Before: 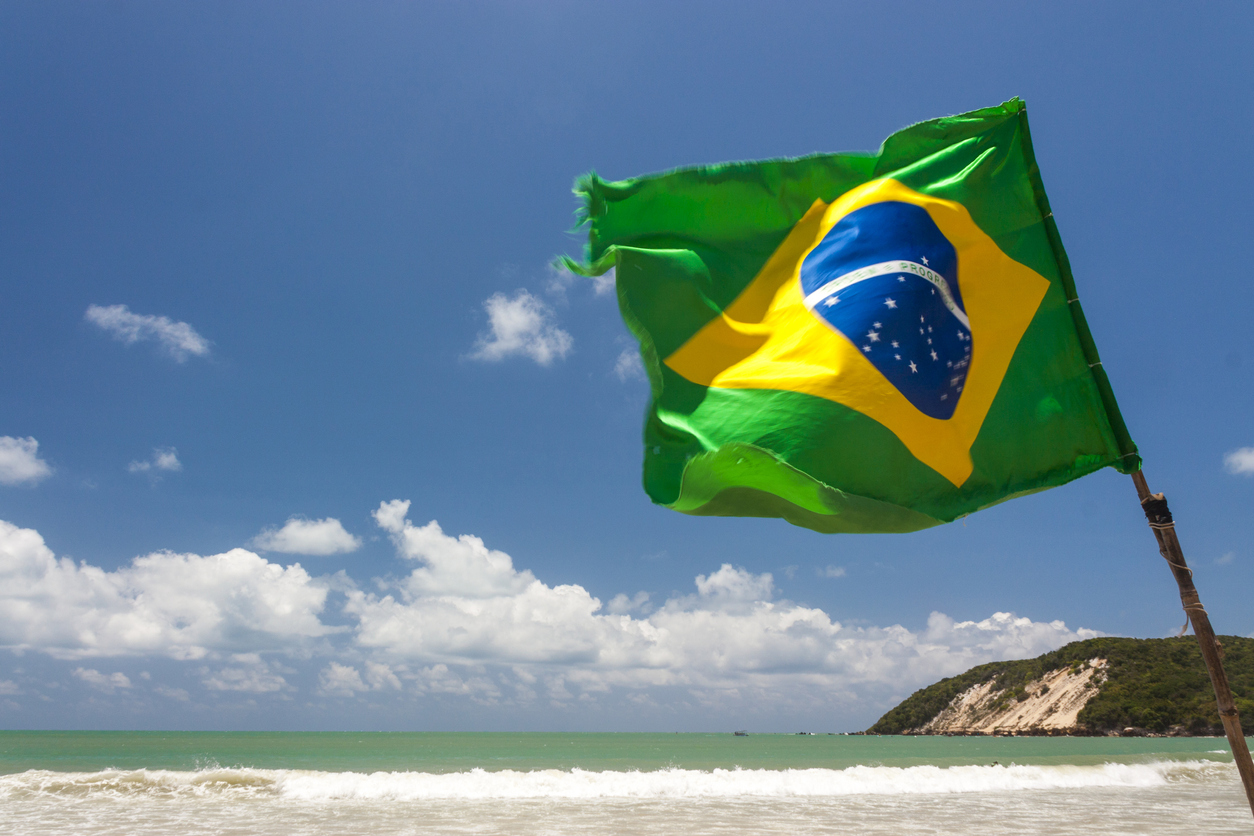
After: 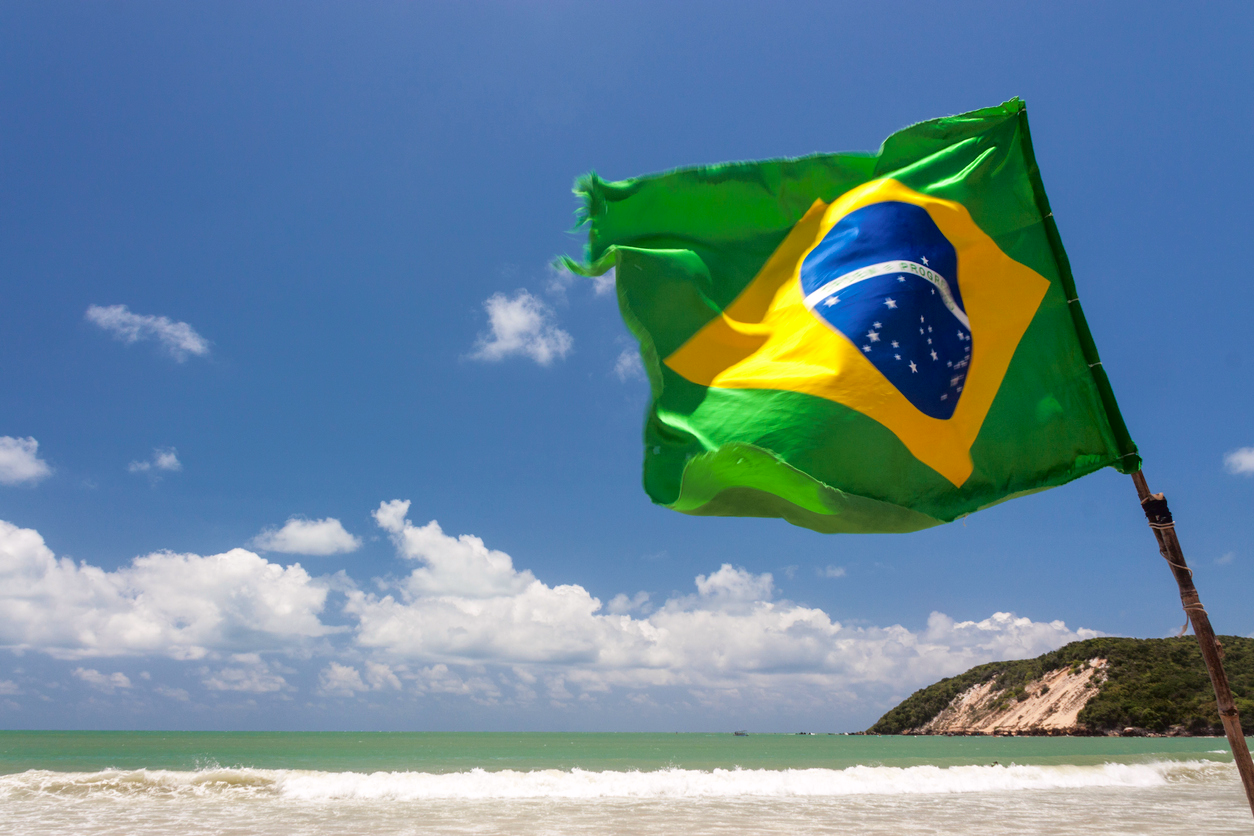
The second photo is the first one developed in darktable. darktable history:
tone curve: curves: ch0 [(0, 0) (0.126, 0.061) (0.362, 0.382) (0.498, 0.498) (0.706, 0.712) (1, 1)]; ch1 [(0, 0) (0.5, 0.505) (0.55, 0.578) (1, 1)]; ch2 [(0, 0) (0.44, 0.424) (0.489, 0.483) (0.537, 0.538) (1, 1)], color space Lab, independent channels, preserve colors none
